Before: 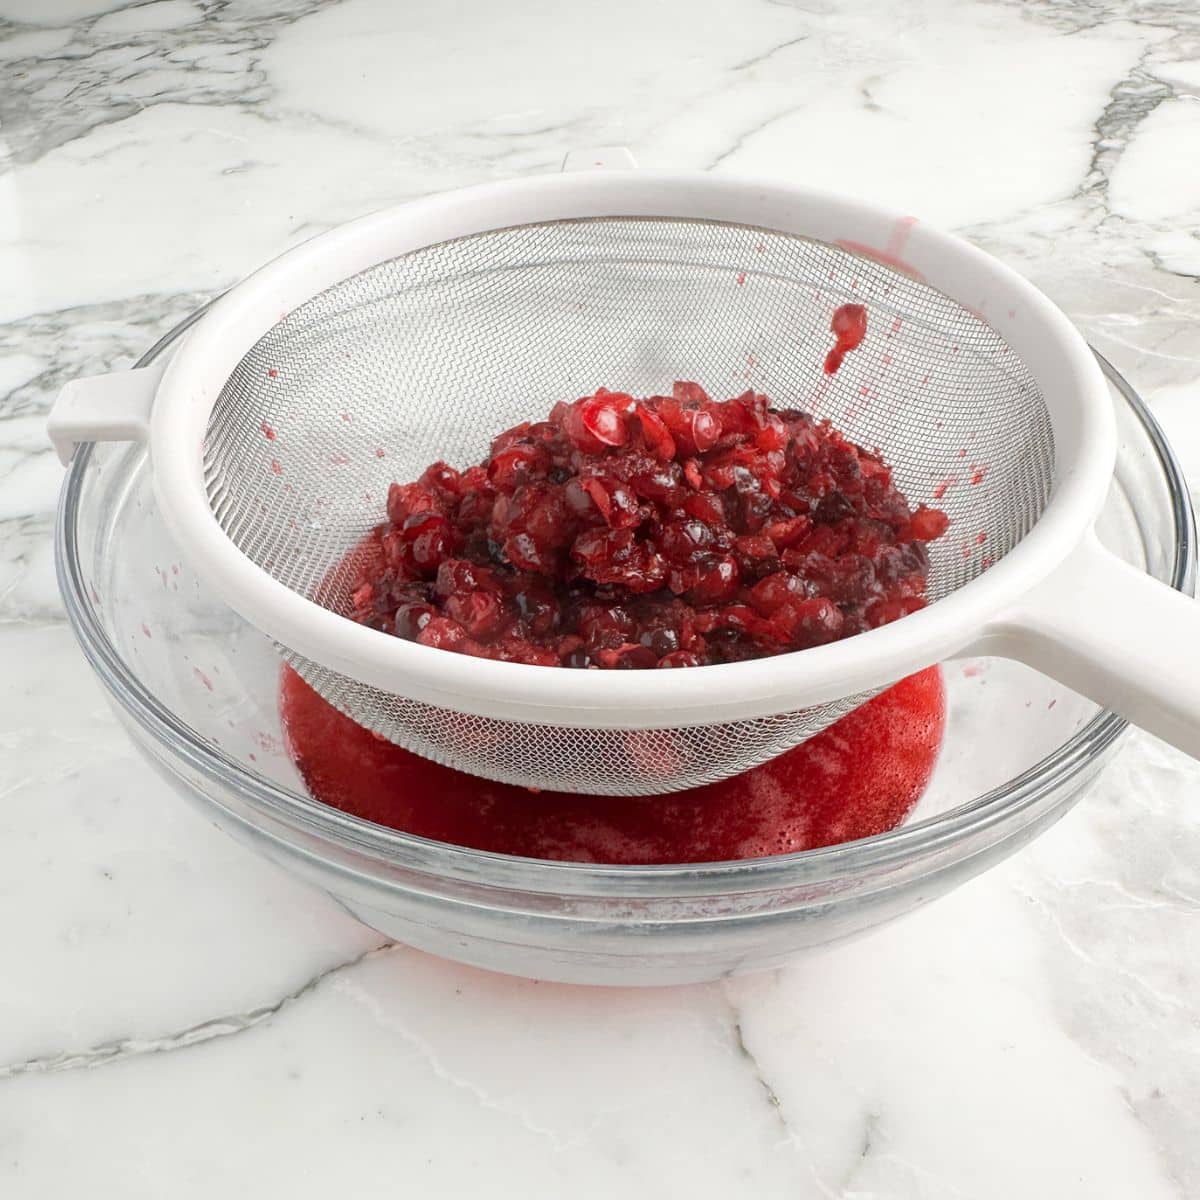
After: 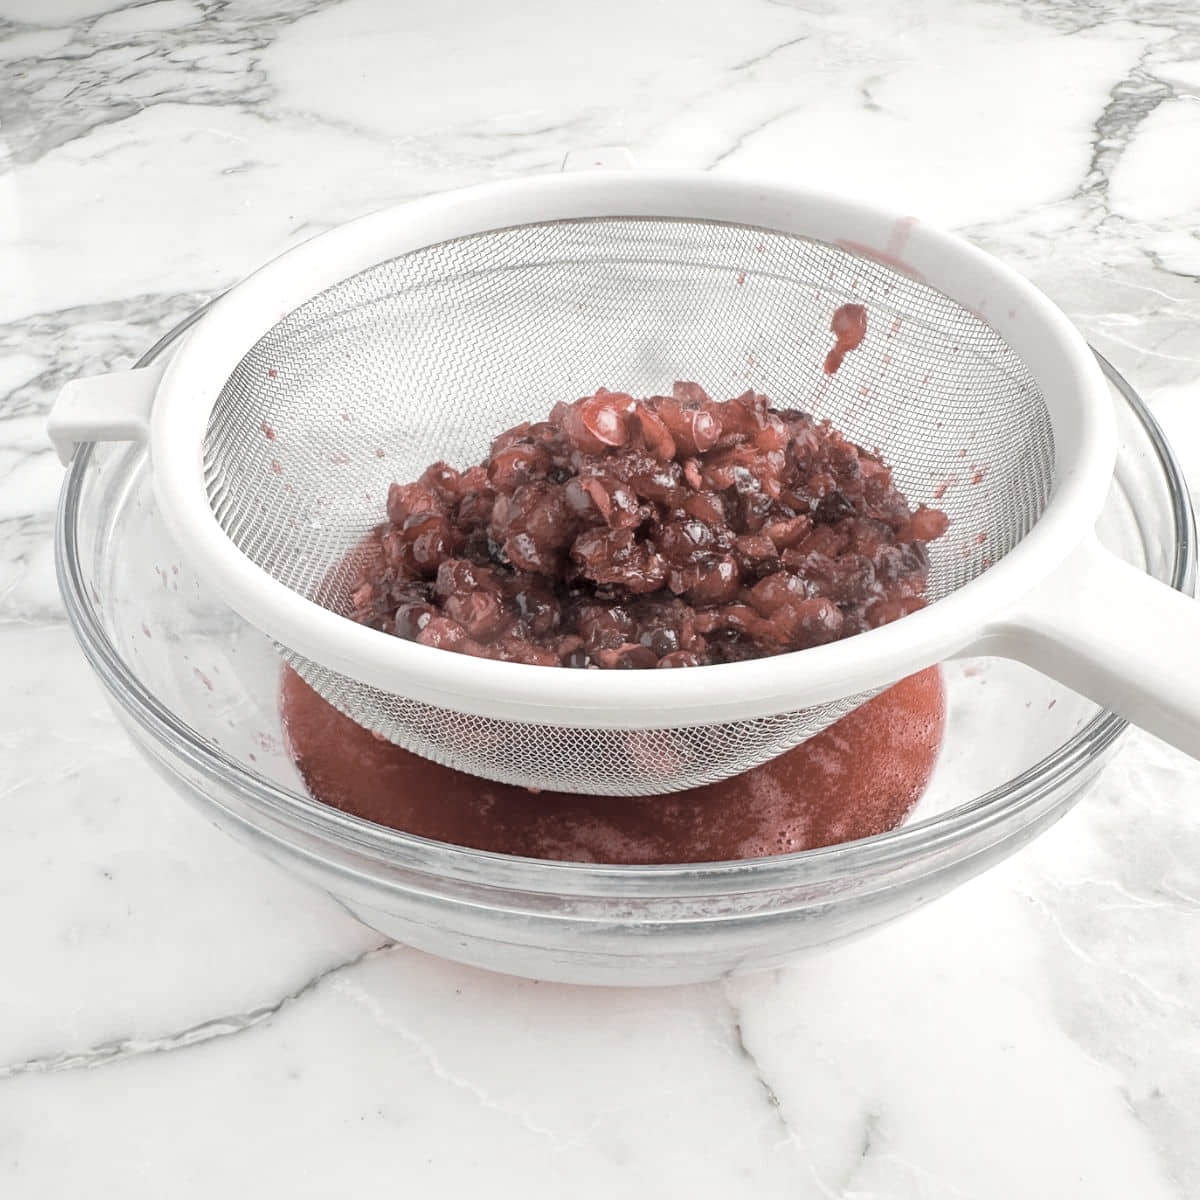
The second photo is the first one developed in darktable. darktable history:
contrast brightness saturation: brightness 0.187, saturation -0.481
local contrast: mode bilateral grid, contrast 19, coarseness 50, detail 144%, midtone range 0.2
